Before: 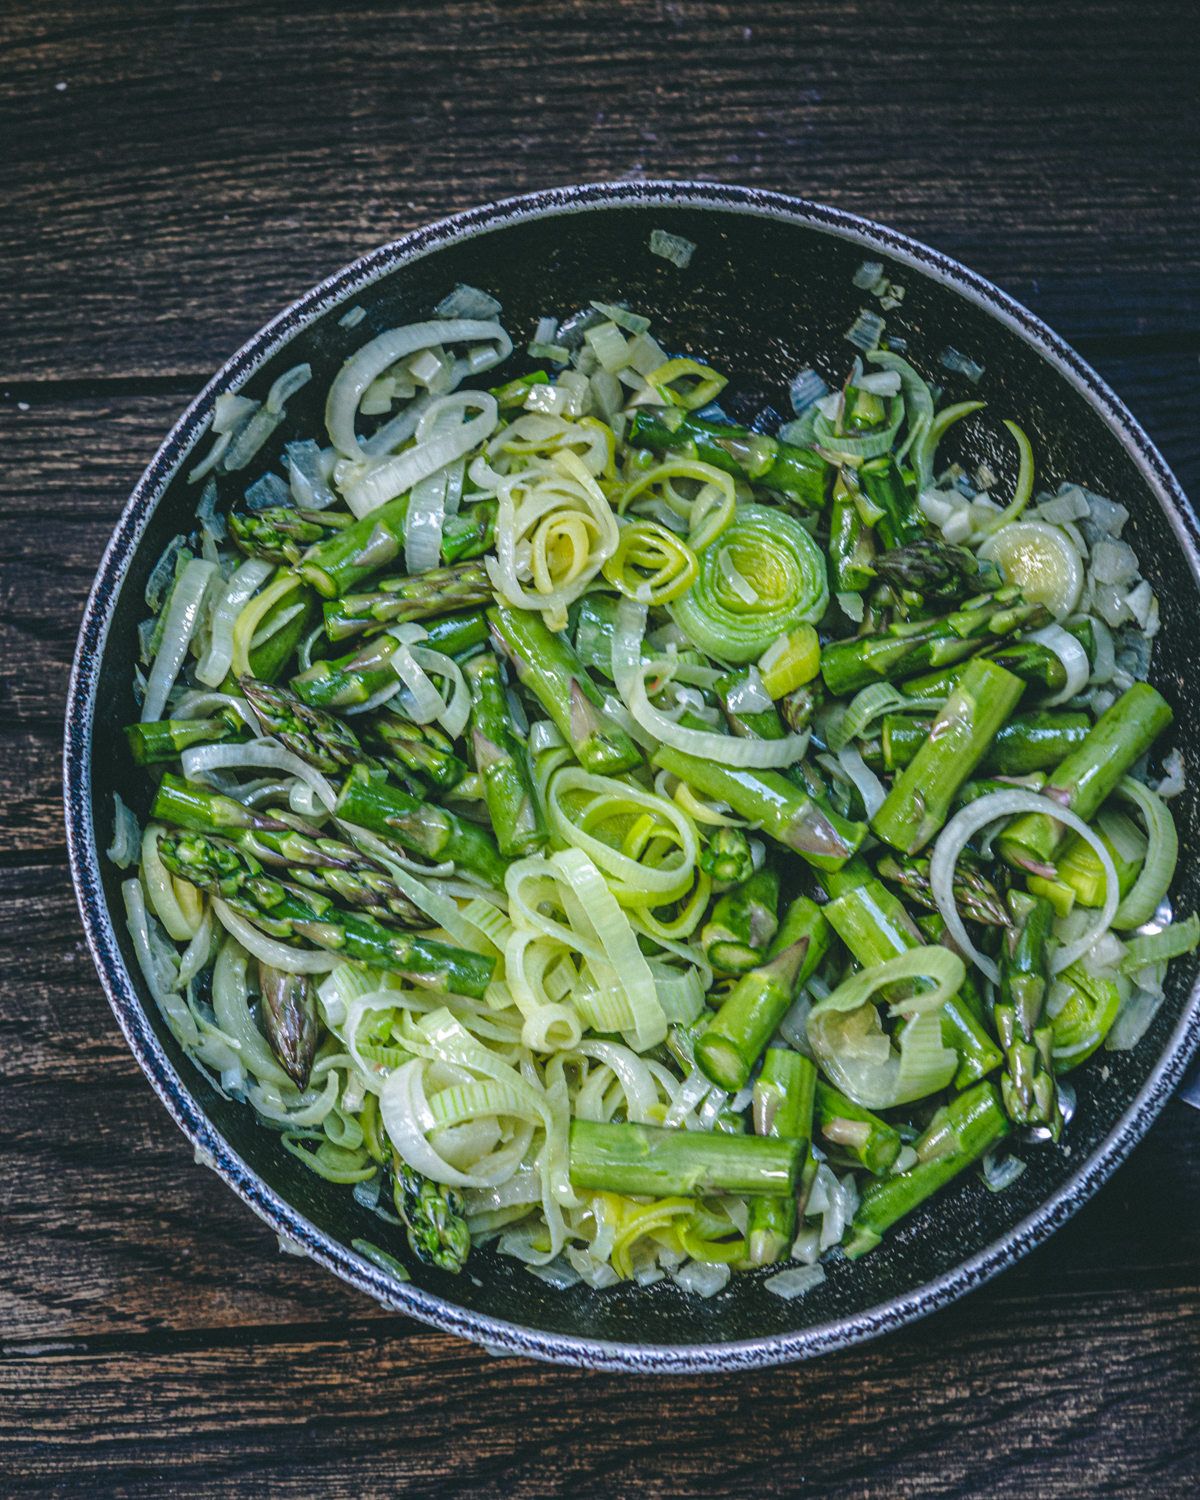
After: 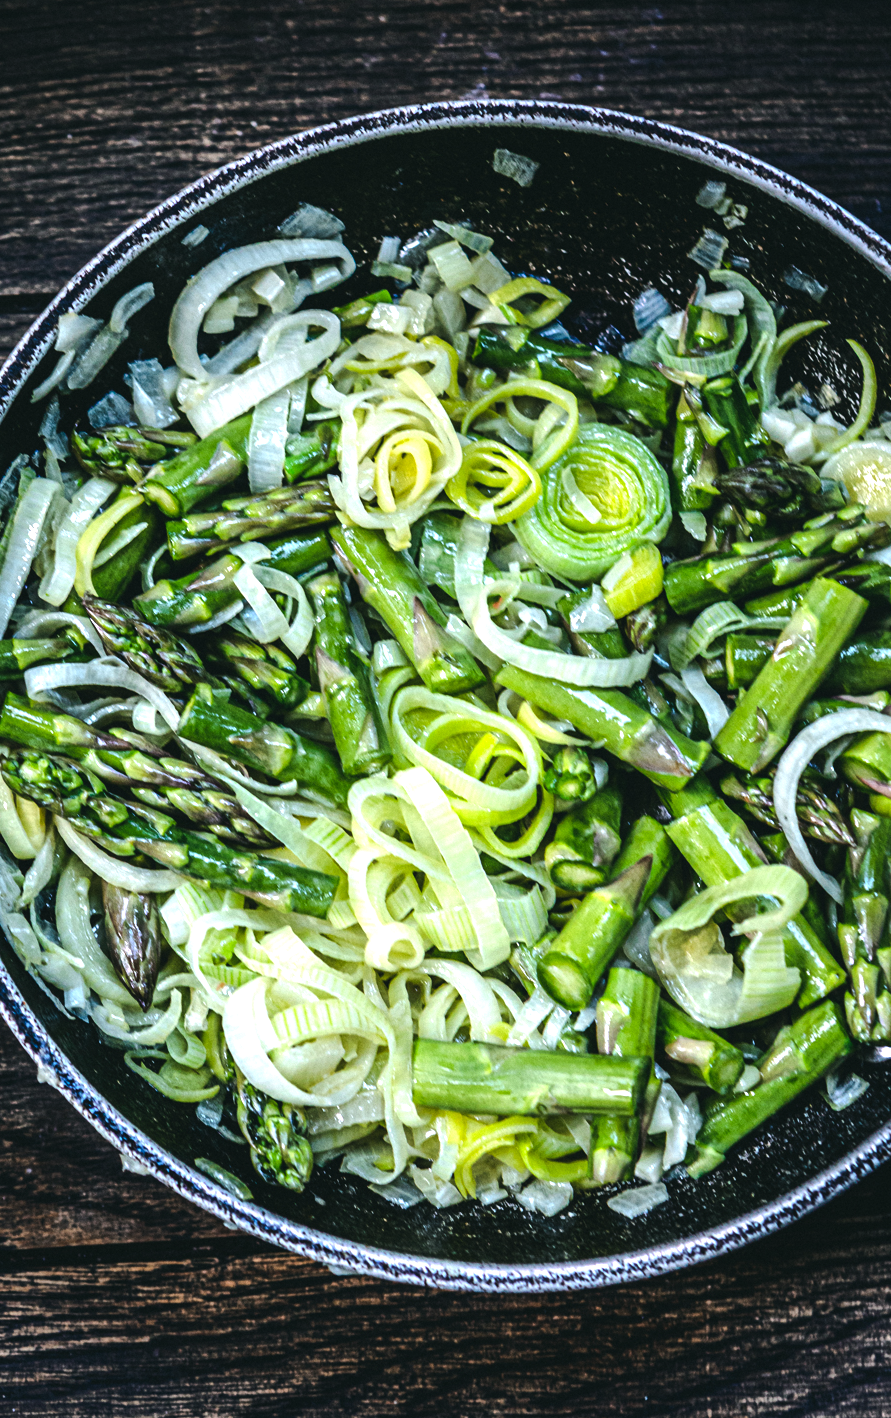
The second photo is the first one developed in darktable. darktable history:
crop and rotate: left 13.145%, top 5.402%, right 12.531%
tone equalizer: -8 EV -1.06 EV, -7 EV -1.03 EV, -6 EV -0.905 EV, -5 EV -0.545 EV, -3 EV 0.588 EV, -2 EV 0.865 EV, -1 EV 1.01 EV, +0 EV 1.06 EV, edges refinement/feathering 500, mask exposure compensation -1.57 EV, preserve details no
